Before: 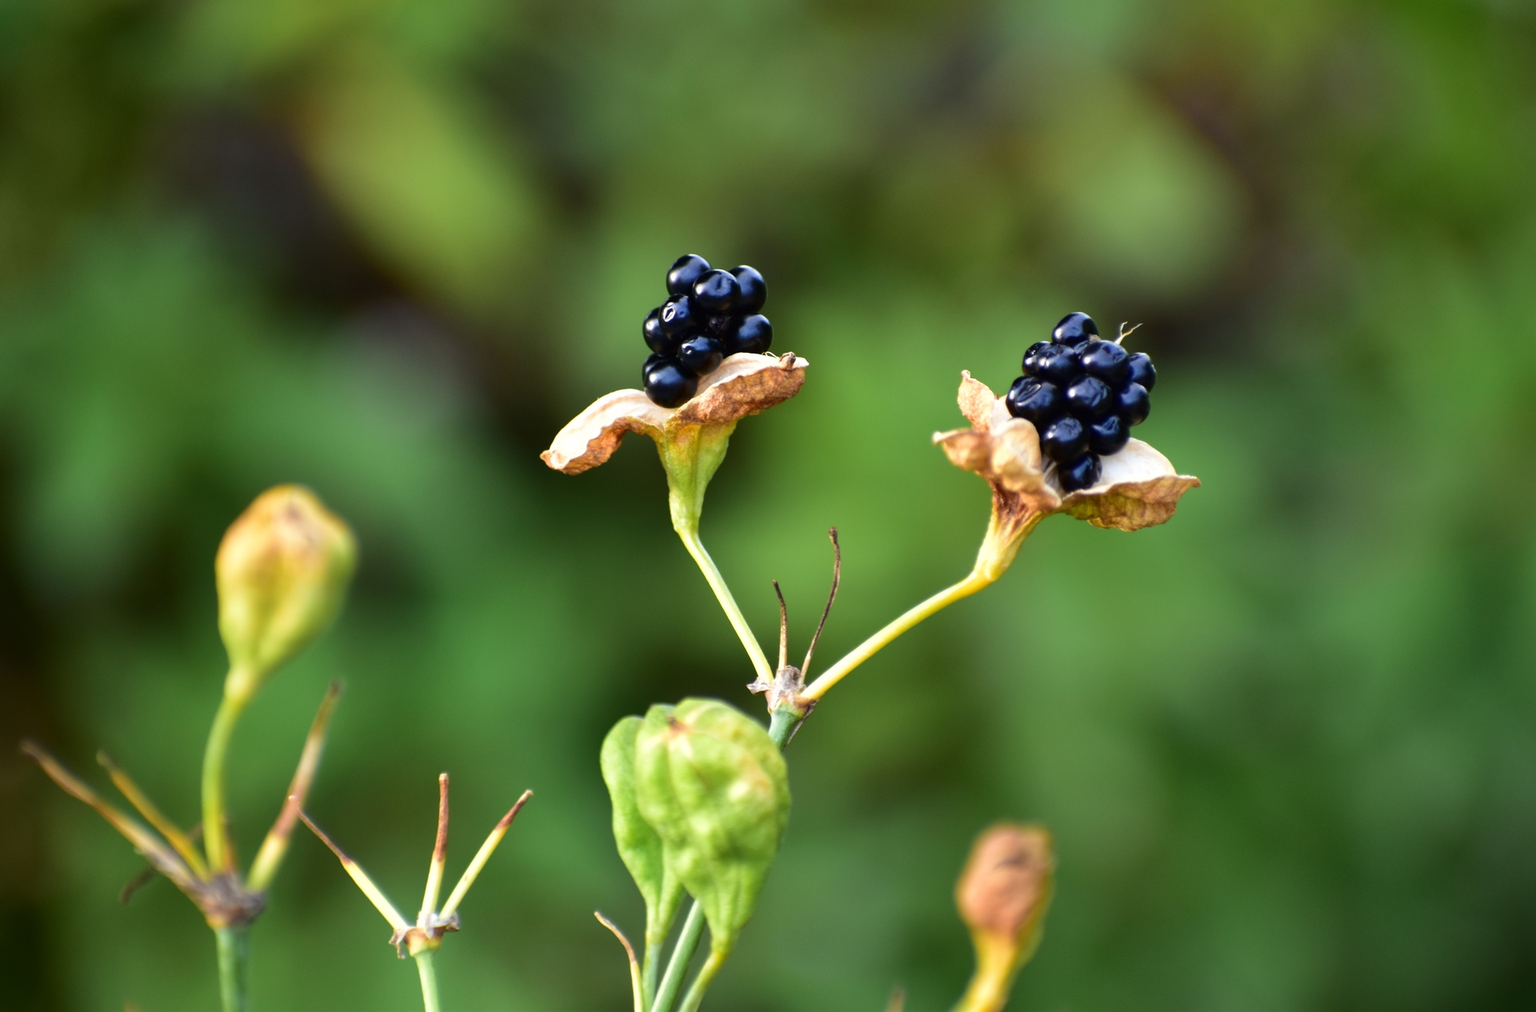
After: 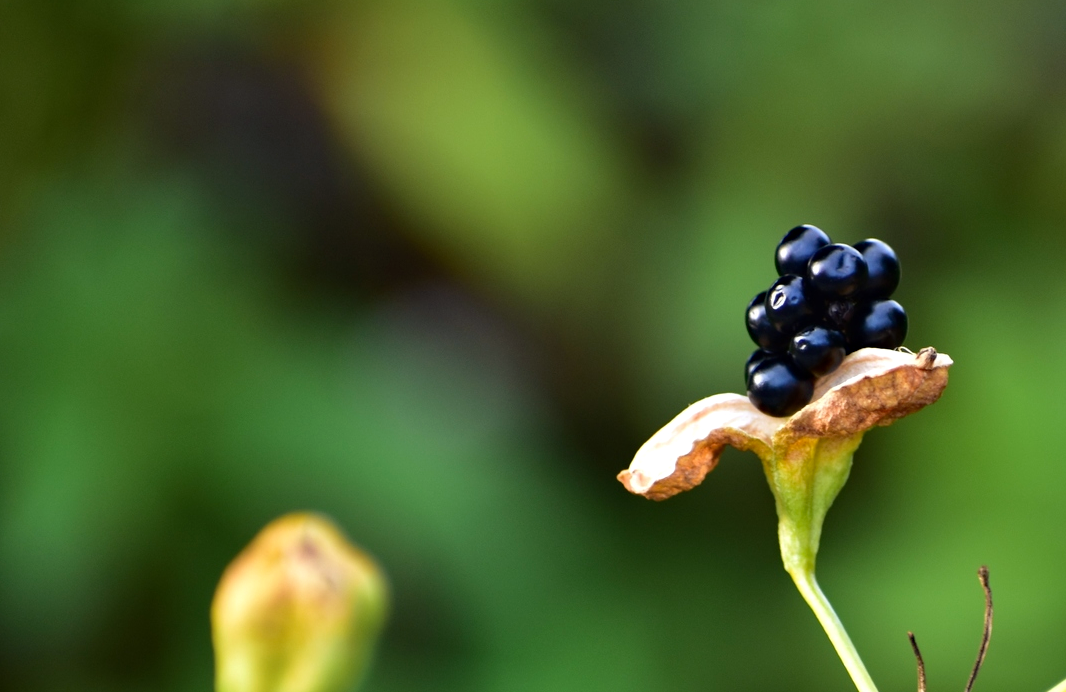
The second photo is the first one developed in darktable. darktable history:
crop and rotate: left 3.048%, top 7.375%, right 41.4%, bottom 37.888%
haze removal: compatibility mode true, adaptive false
